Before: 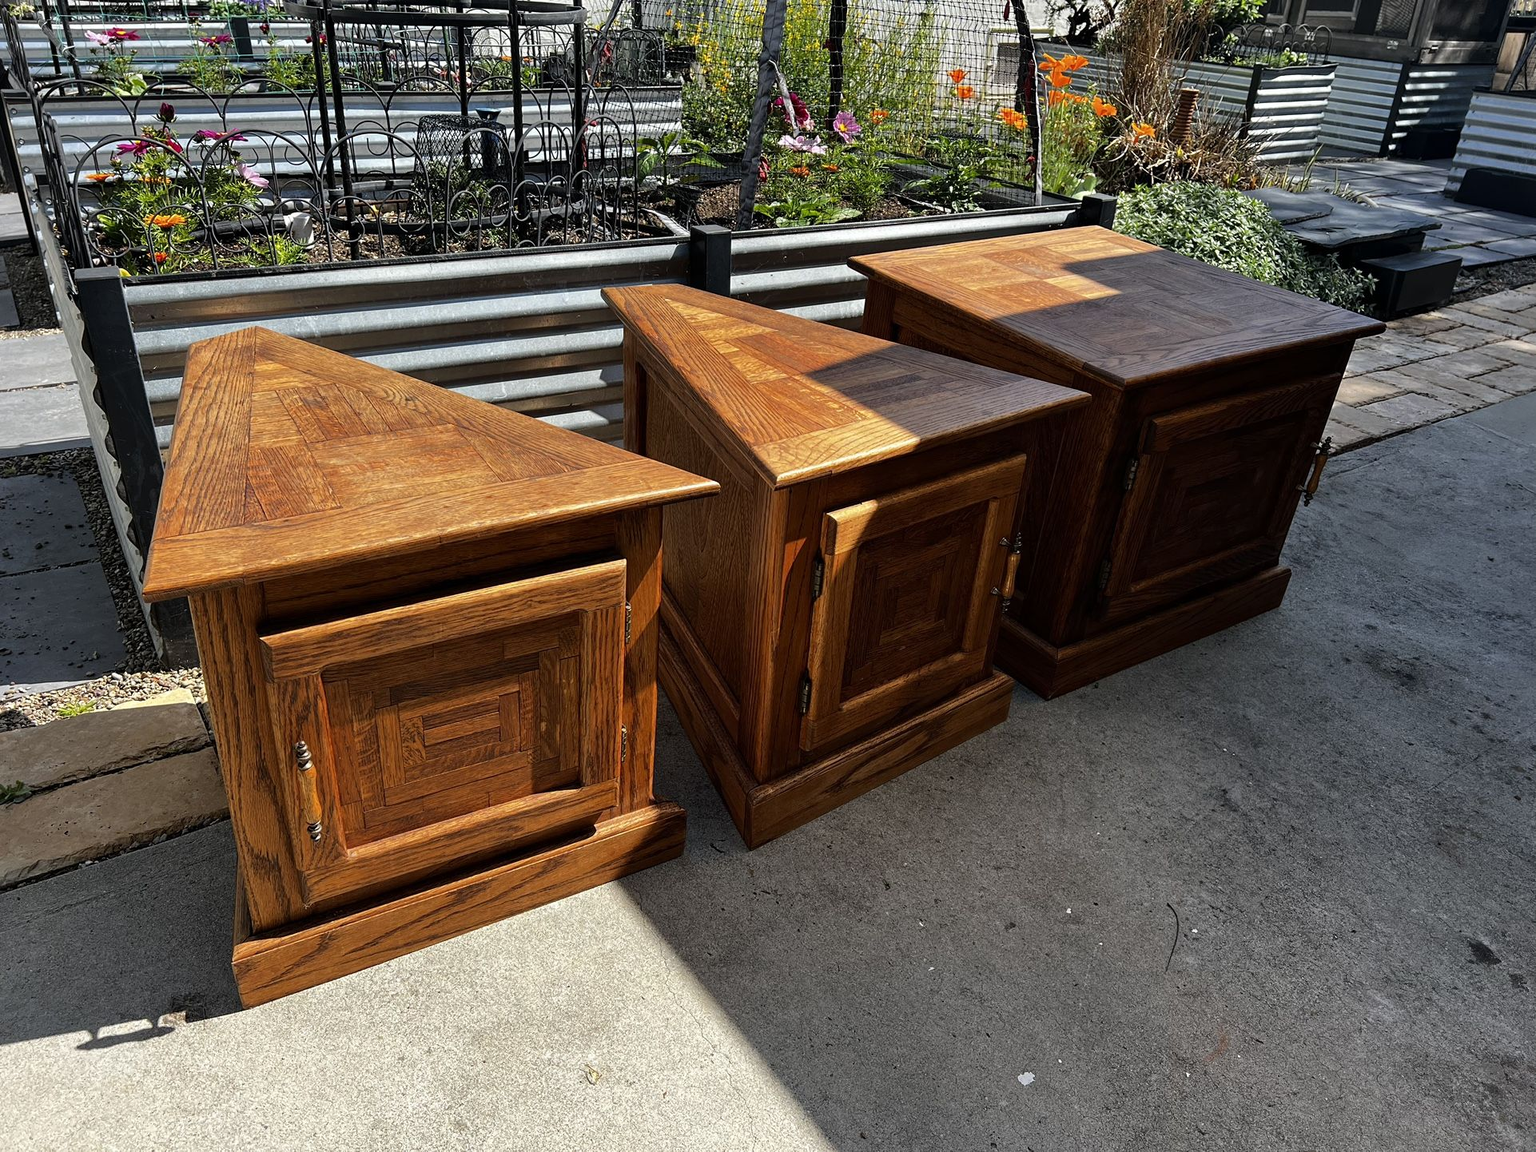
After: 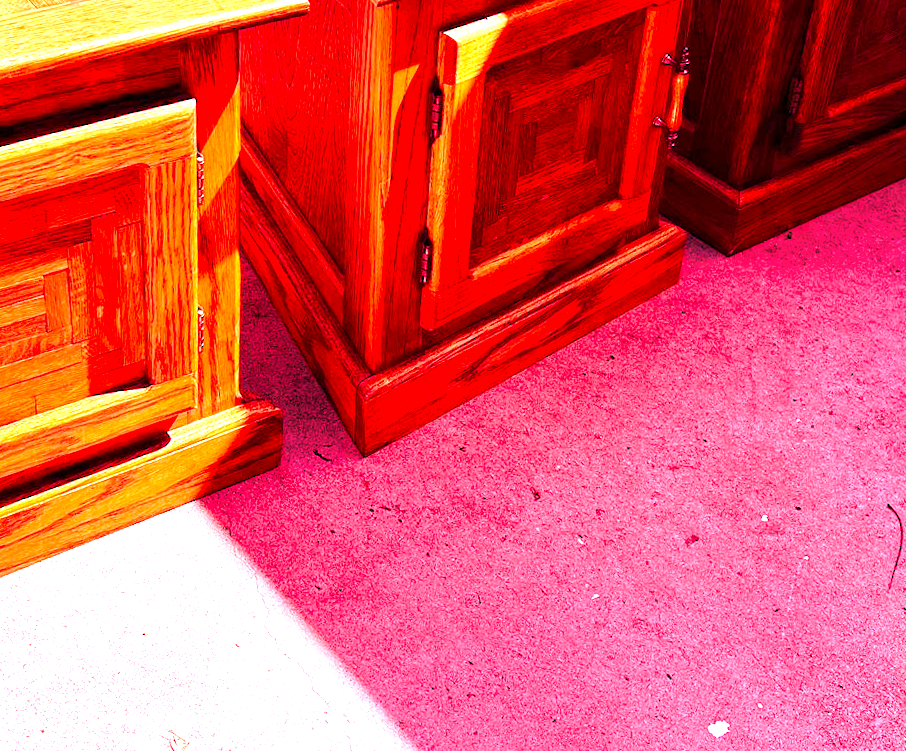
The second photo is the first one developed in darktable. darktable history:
crop: left 29.672%, top 41.786%, right 20.851%, bottom 3.487%
velvia: strength 56%
rotate and perspective: rotation -2.12°, lens shift (vertical) 0.009, lens shift (horizontal) -0.008, automatic cropping original format, crop left 0.036, crop right 0.964, crop top 0.05, crop bottom 0.959
white balance: red 4.26, blue 1.802
